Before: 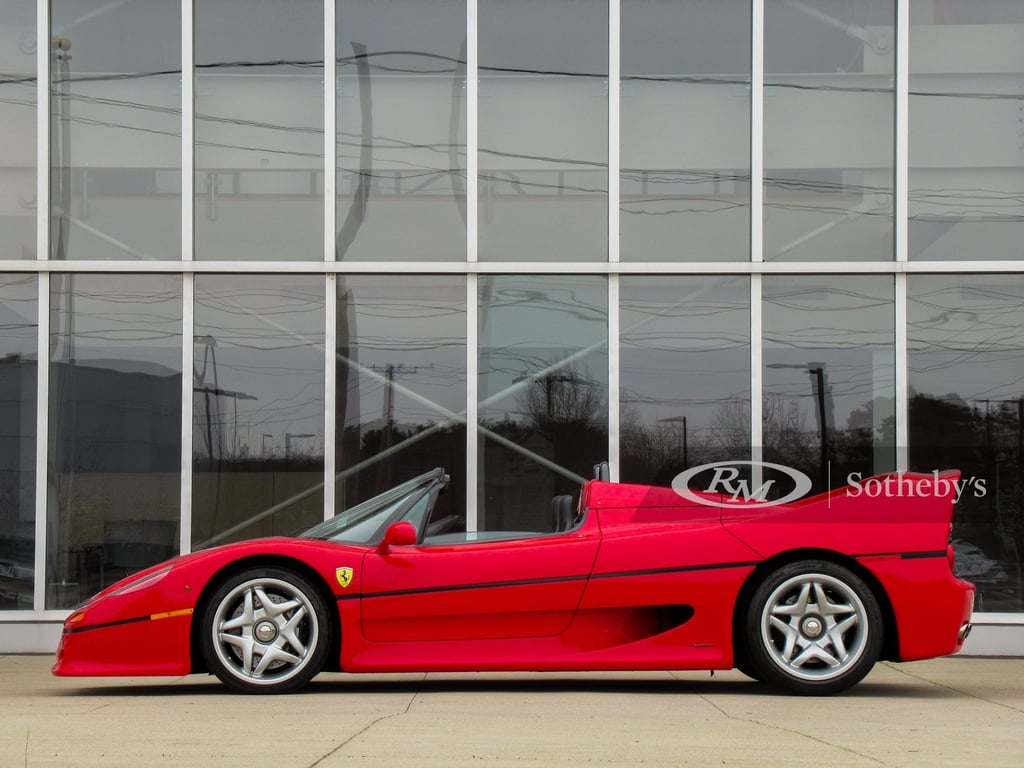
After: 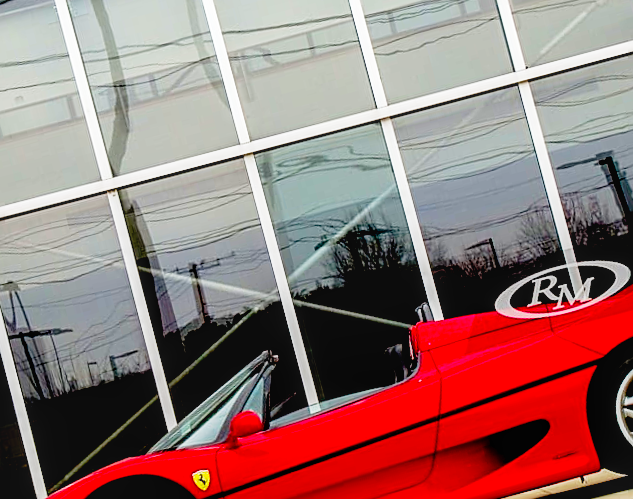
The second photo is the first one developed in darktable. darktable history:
crop: left 16.899%, right 16.556%
sharpen: on, module defaults
color balance rgb: perceptual saturation grading › global saturation 25%, global vibrance 10%
rotate and perspective: rotation -14.8°, crop left 0.1, crop right 0.903, crop top 0.25, crop bottom 0.748
base curve: curves: ch0 [(0, 0) (0.012, 0.01) (0.073, 0.168) (0.31, 0.711) (0.645, 0.957) (1, 1)], preserve colors none
local contrast: detail 110%
exposure: black level correction 0.046, exposure -0.228 EV, compensate highlight preservation false
